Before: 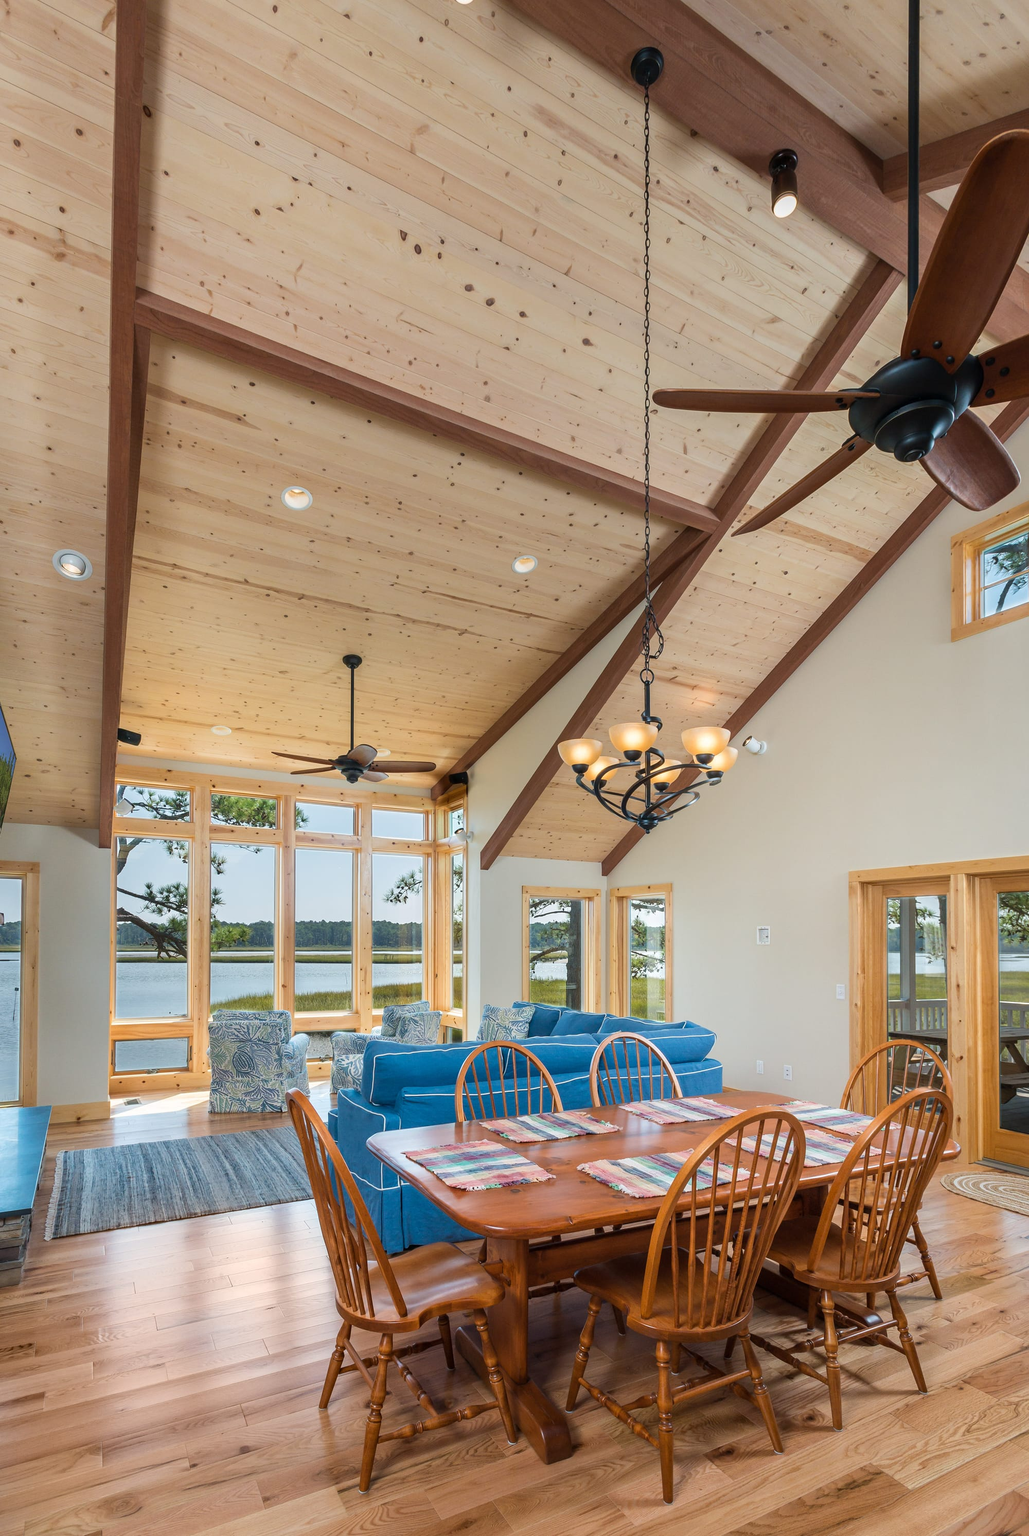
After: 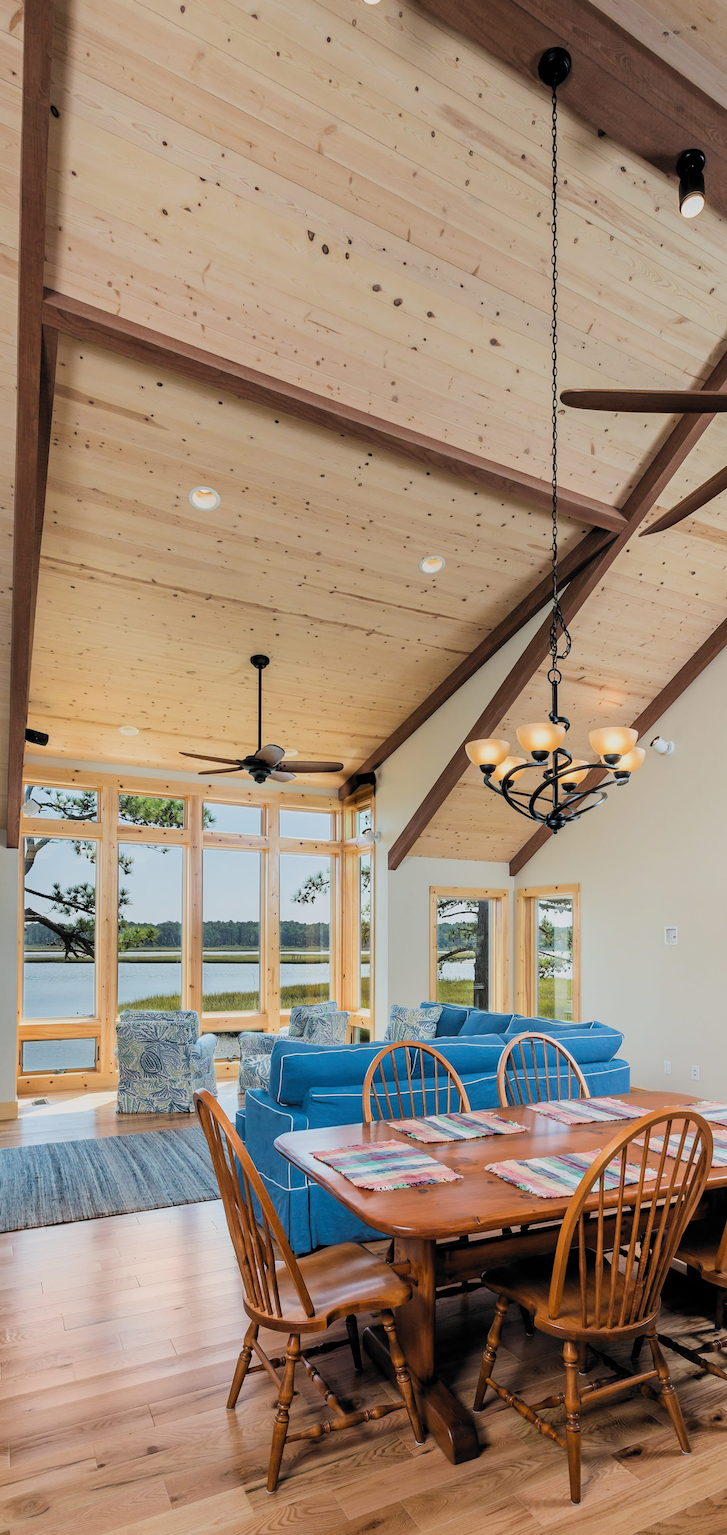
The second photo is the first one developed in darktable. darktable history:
filmic rgb: black relative exposure -5.05 EV, white relative exposure 3.99 EV, hardness 2.88, contrast 1.195, highlights saturation mix -28.66%, color science v6 (2022)
crop and rotate: left 9.006%, right 20.267%
